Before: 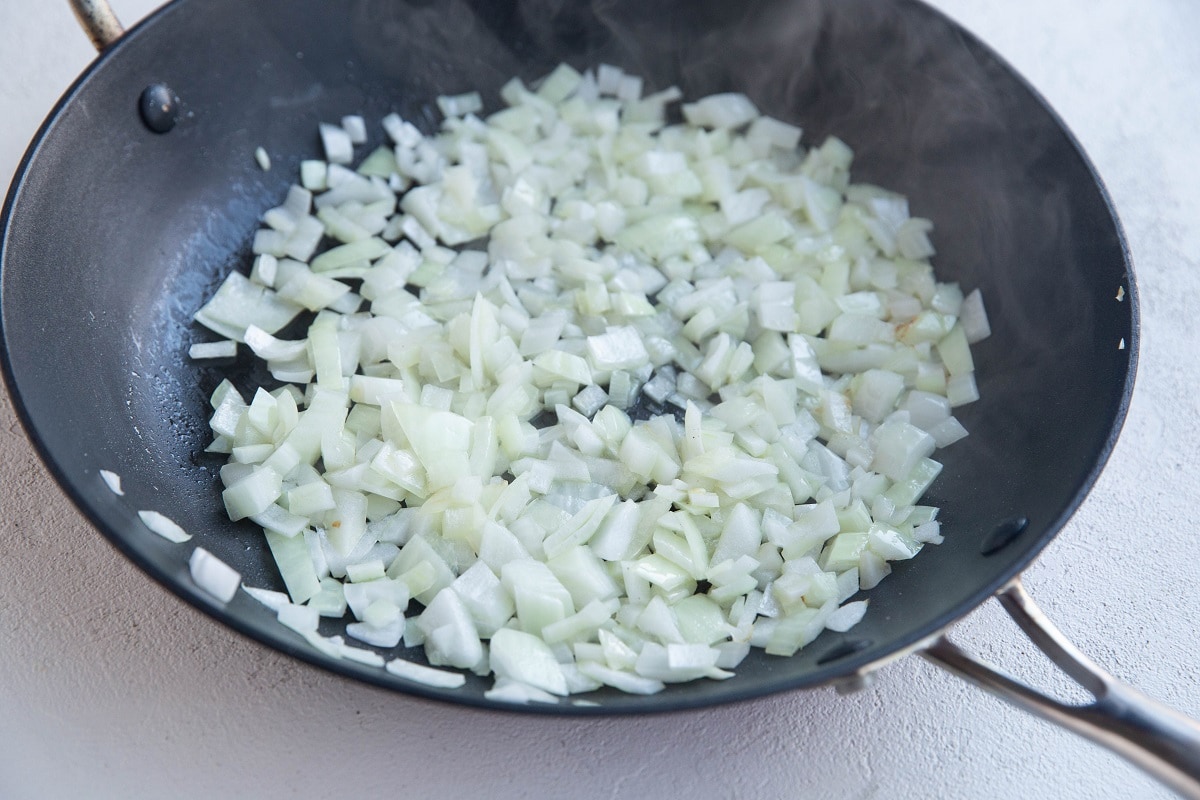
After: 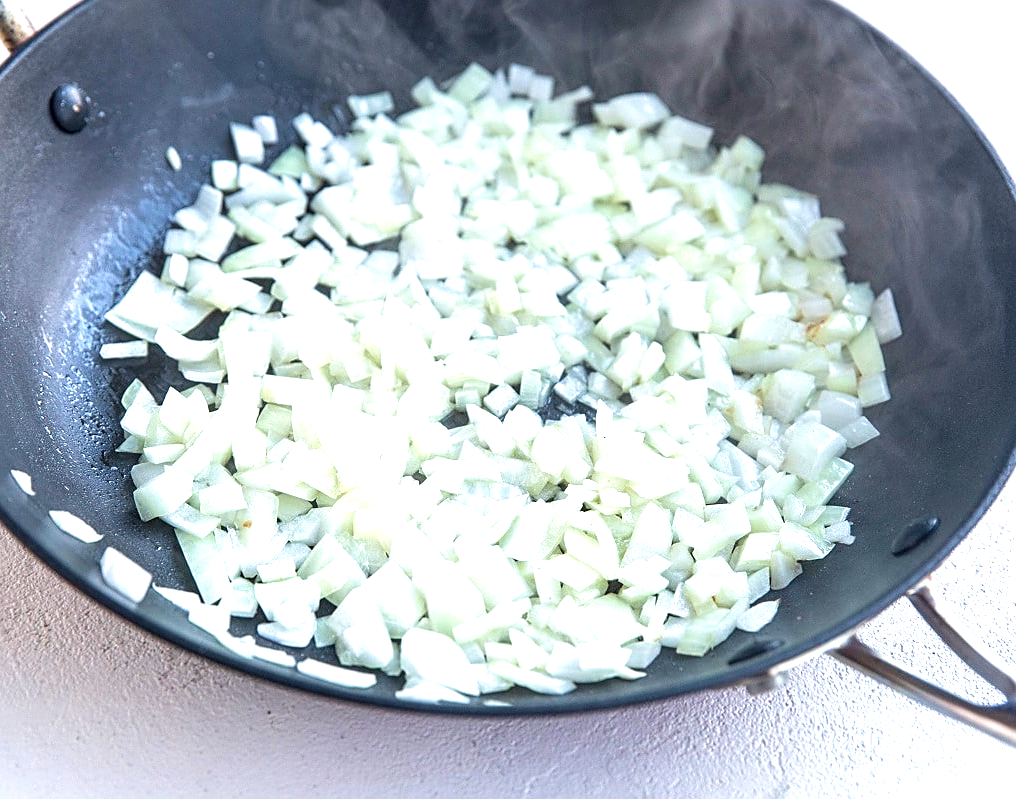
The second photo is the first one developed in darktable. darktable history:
exposure: black level correction 0, exposure 0.896 EV, compensate highlight preservation false
sharpen: on, module defaults
crop: left 7.463%, right 7.861%
local contrast: detail 130%
velvia: on, module defaults
